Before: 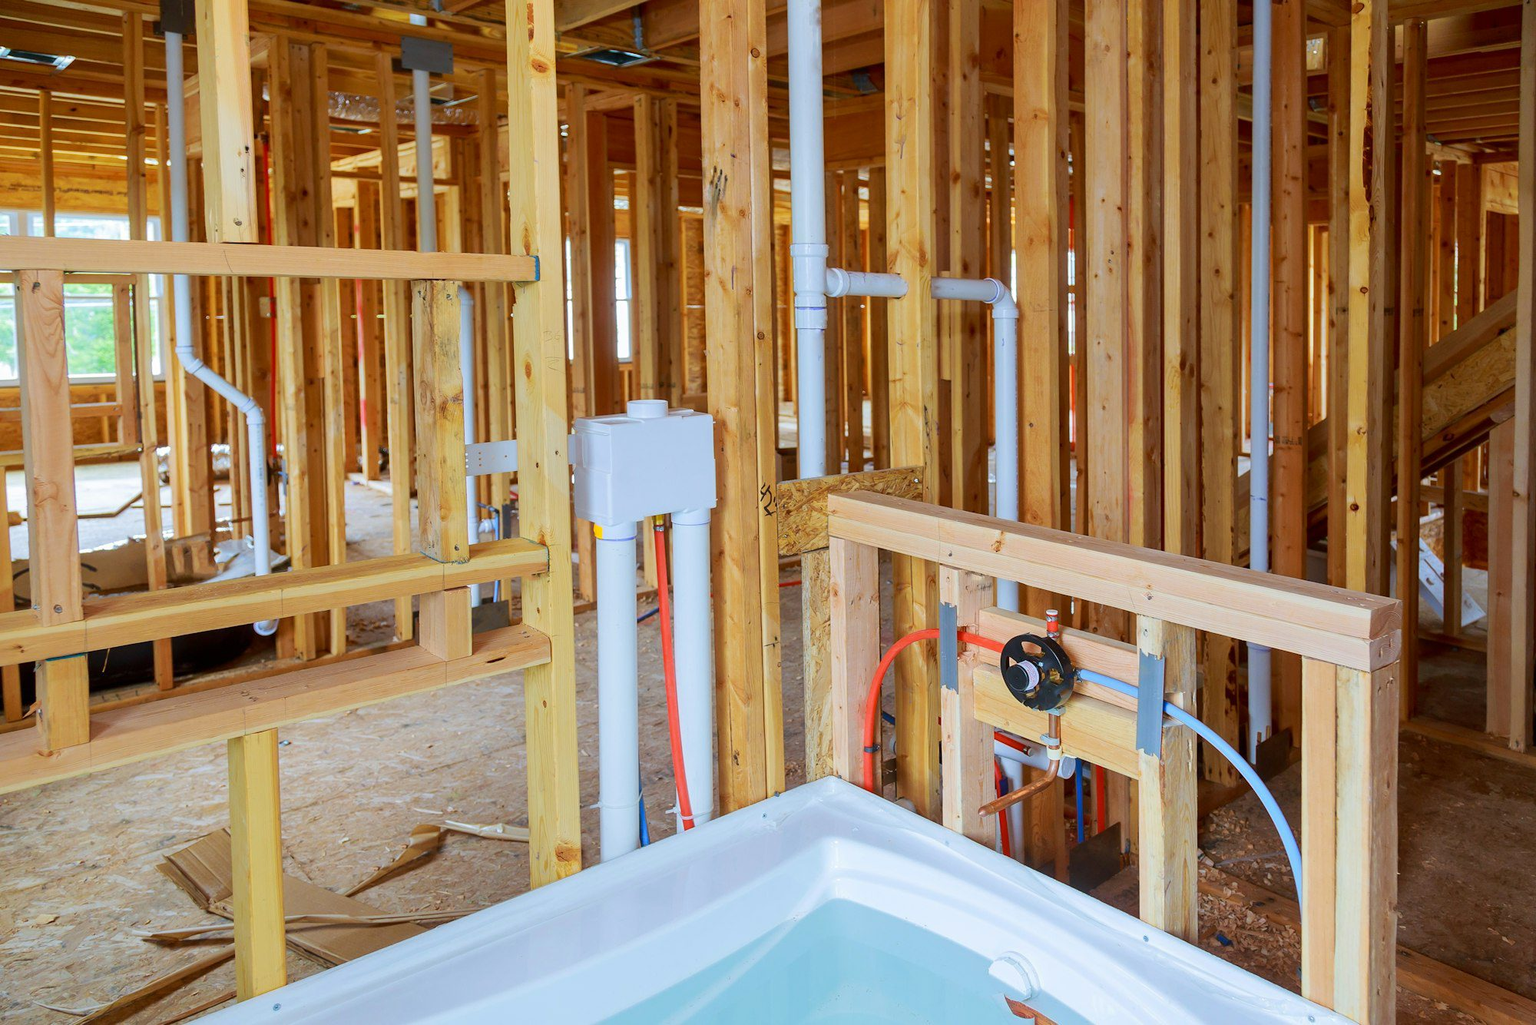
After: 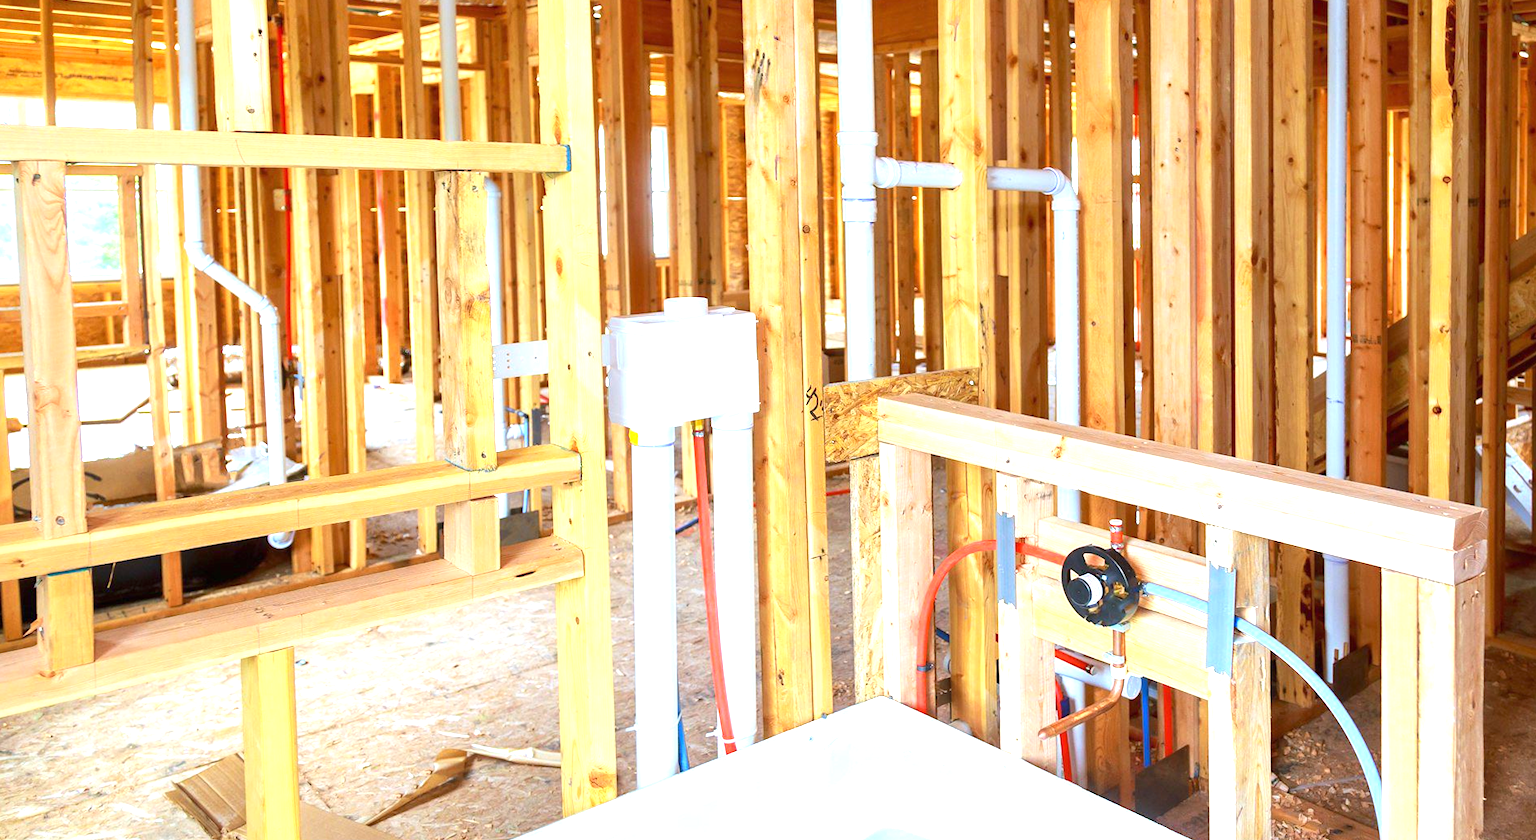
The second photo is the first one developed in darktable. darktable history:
exposure: black level correction 0, exposure 1.285 EV, compensate exposure bias true, compensate highlight preservation false
crop and rotate: angle 0.104°, top 11.643%, right 5.545%, bottom 10.864%
